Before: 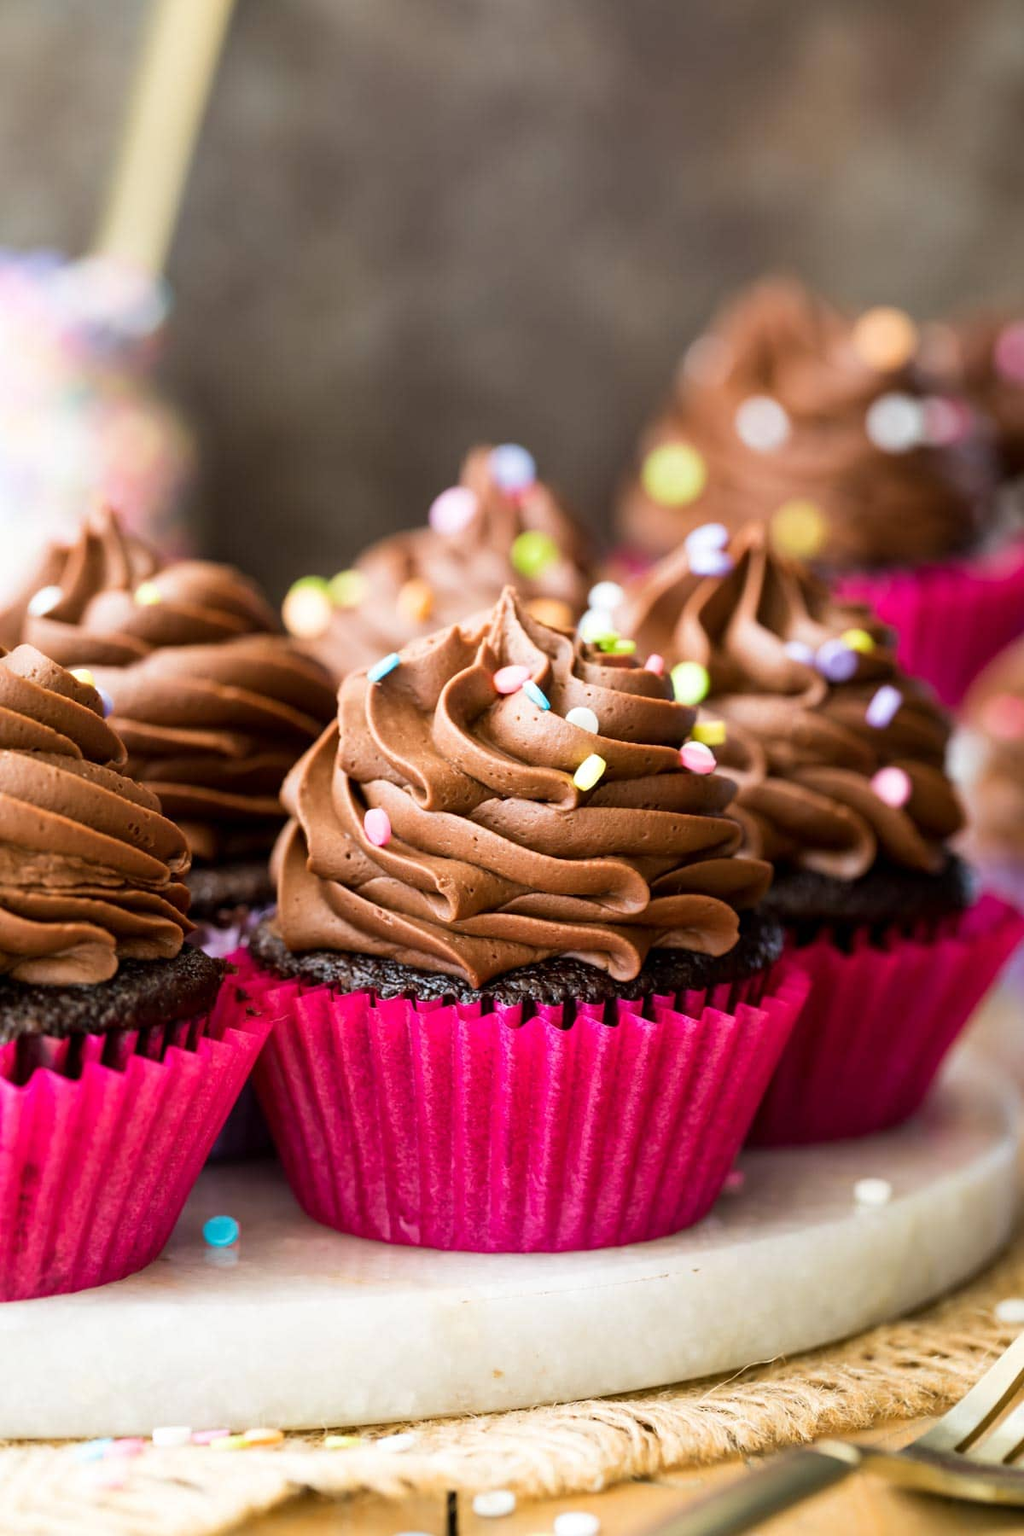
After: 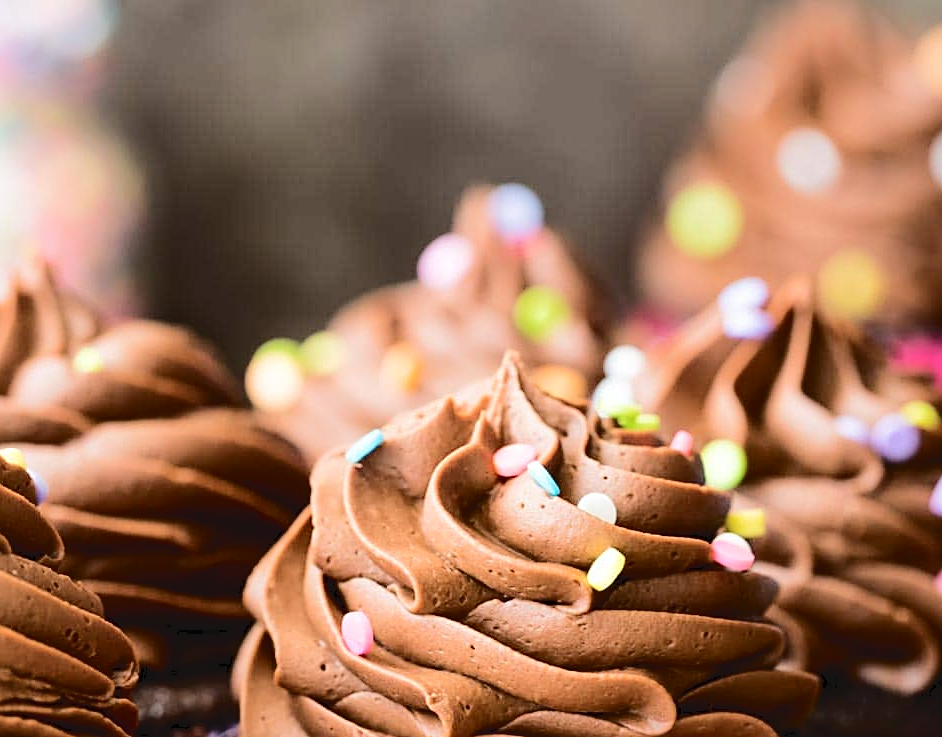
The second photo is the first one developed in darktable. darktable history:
sharpen: on, module defaults
tone curve: curves: ch0 [(0, 0) (0.003, 0.058) (0.011, 0.061) (0.025, 0.065) (0.044, 0.076) (0.069, 0.083) (0.1, 0.09) (0.136, 0.102) (0.177, 0.145) (0.224, 0.196) (0.277, 0.278) (0.335, 0.375) (0.399, 0.486) (0.468, 0.578) (0.543, 0.651) (0.623, 0.717) (0.709, 0.783) (0.801, 0.838) (0.898, 0.91) (1, 1)], color space Lab, independent channels
crop: left 7.114%, top 18.668%, right 14.314%, bottom 40.373%
